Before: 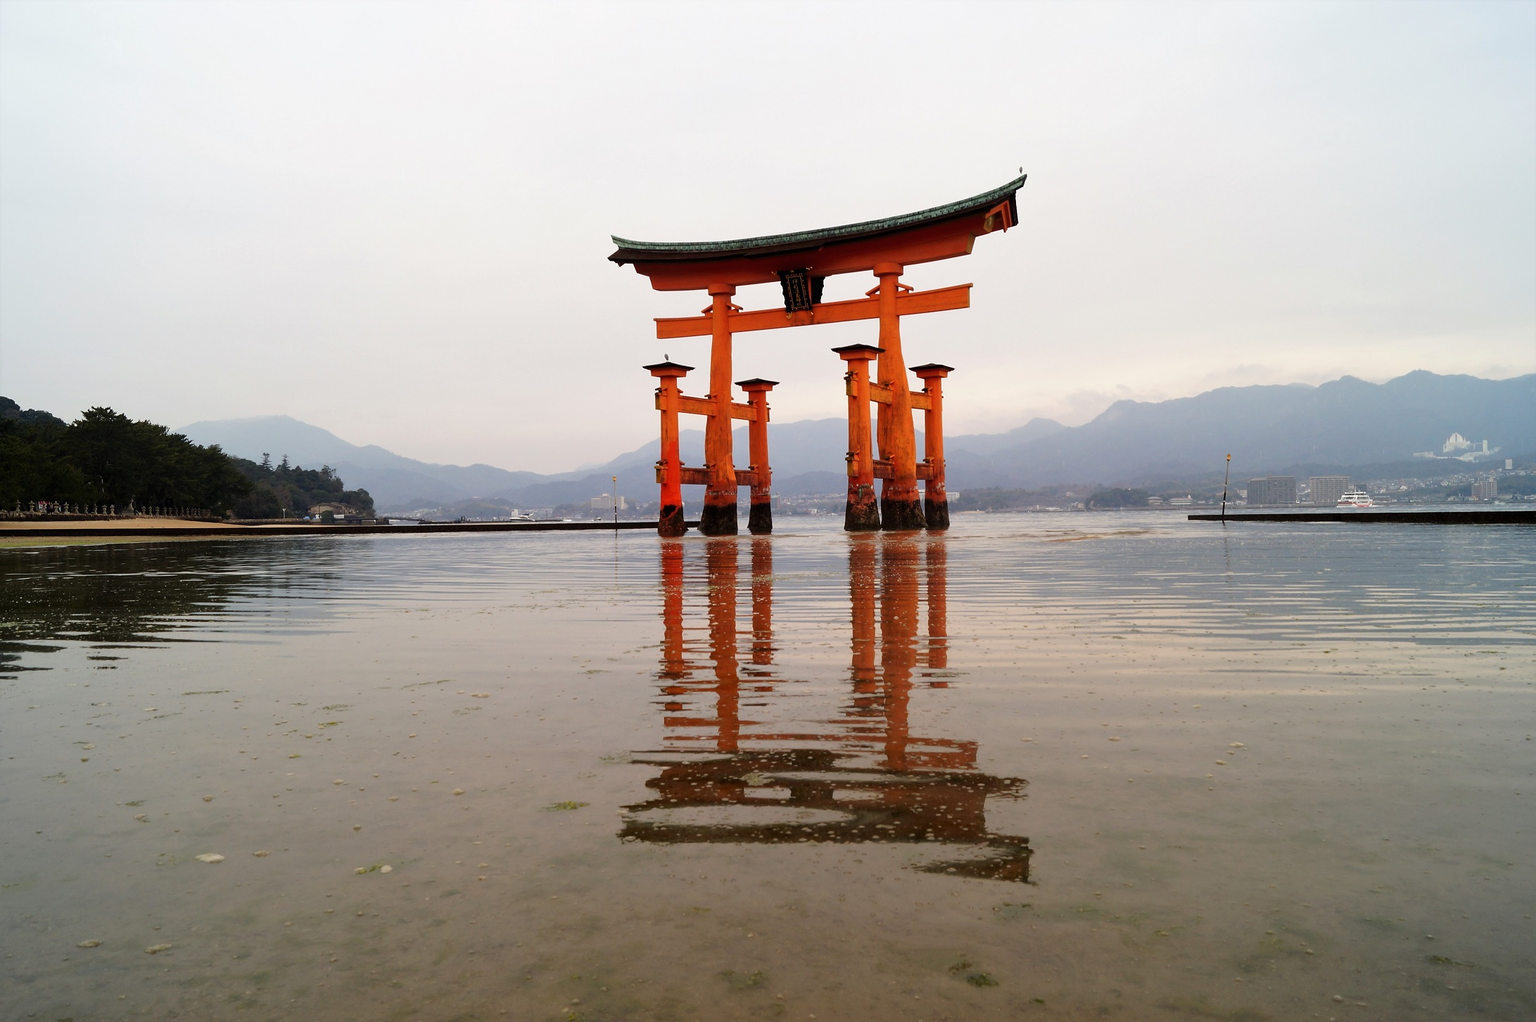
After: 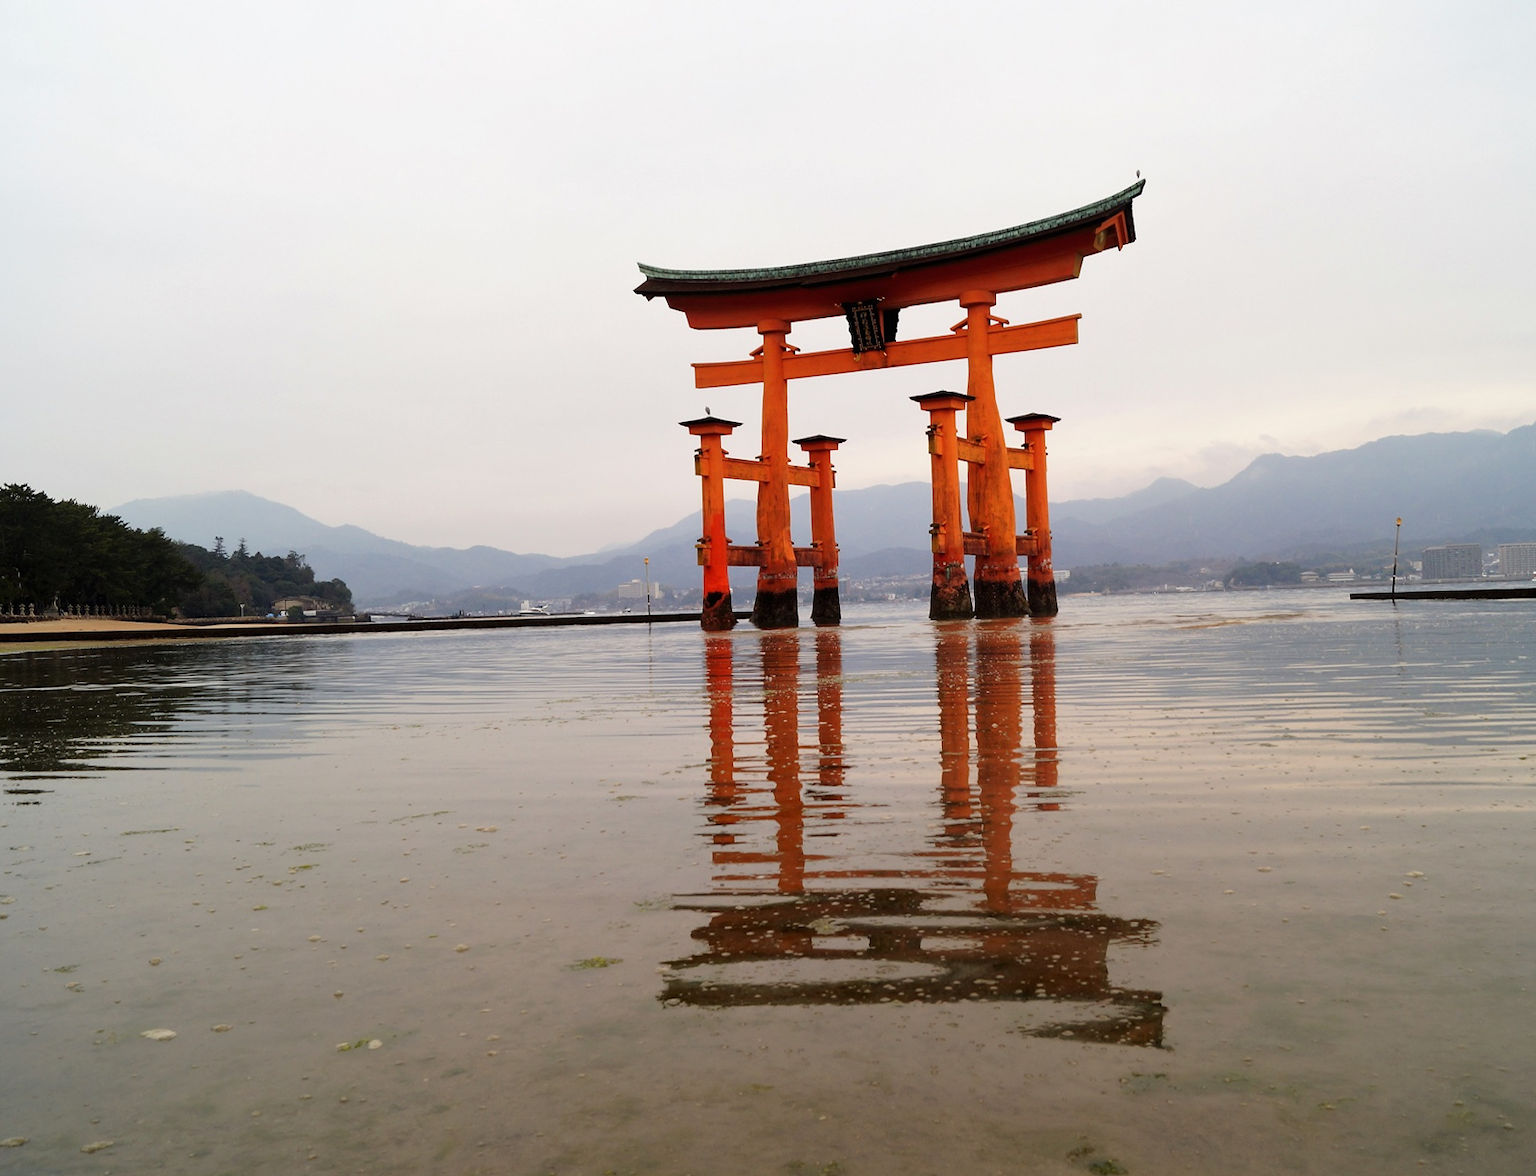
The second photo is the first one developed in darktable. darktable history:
crop and rotate: angle 0.982°, left 4.521%, top 1.128%, right 11.789%, bottom 2.584%
